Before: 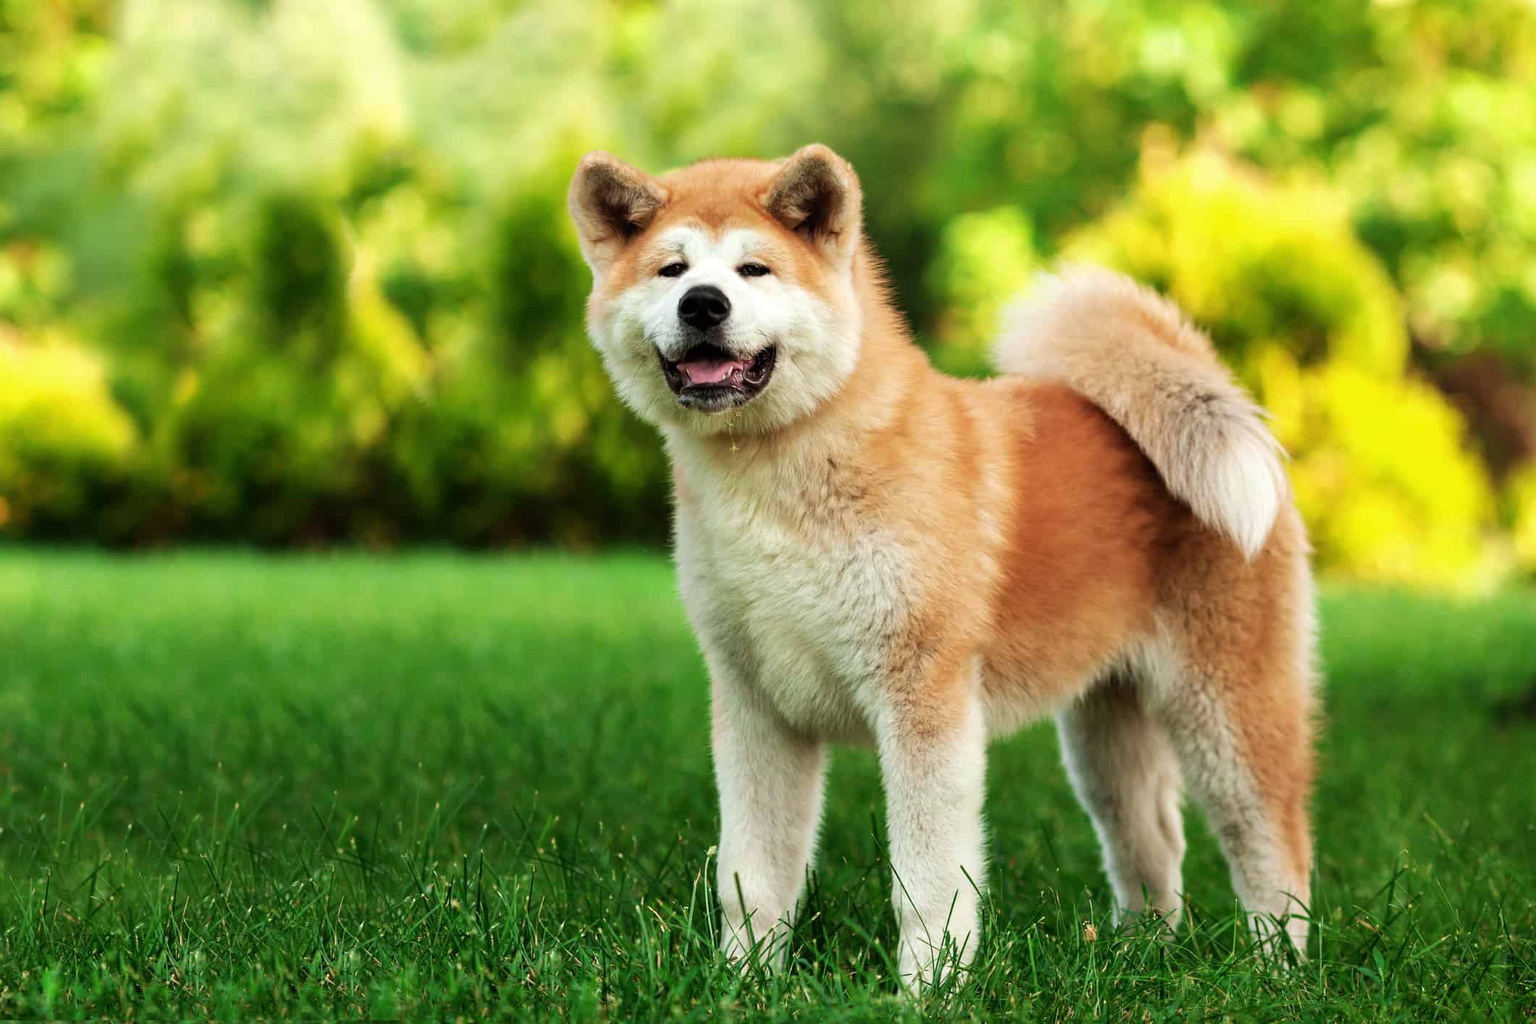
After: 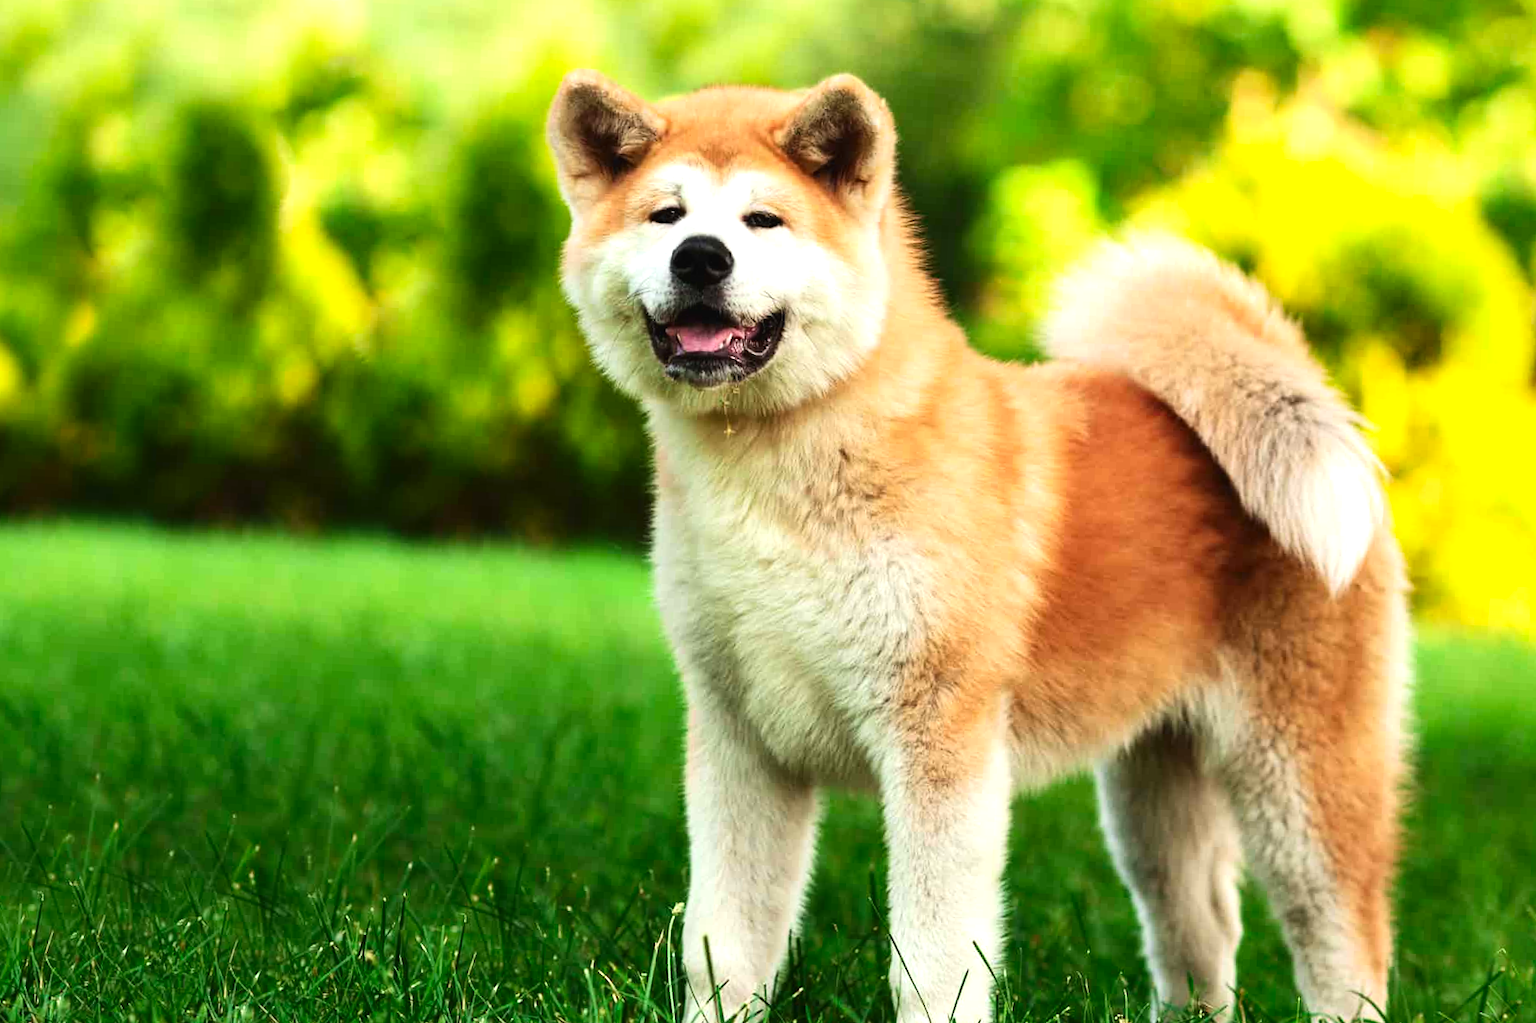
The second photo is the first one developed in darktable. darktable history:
crop and rotate: angle -2.92°, left 5.036%, top 5.157%, right 4.652%, bottom 4.573%
contrast brightness saturation: contrast 0.13, brightness -0.052, saturation 0.152
tone equalizer: -8 EV -0.381 EV, -7 EV -0.363 EV, -6 EV -0.35 EV, -5 EV -0.228 EV, -3 EV 0.188 EV, -2 EV 0.33 EV, -1 EV 0.404 EV, +0 EV 0.386 EV, smoothing diameter 24.87%, edges refinement/feathering 13.32, preserve details guided filter
exposure: black level correction -0.004, exposure 0.05 EV, compensate exposure bias true, compensate highlight preservation false
